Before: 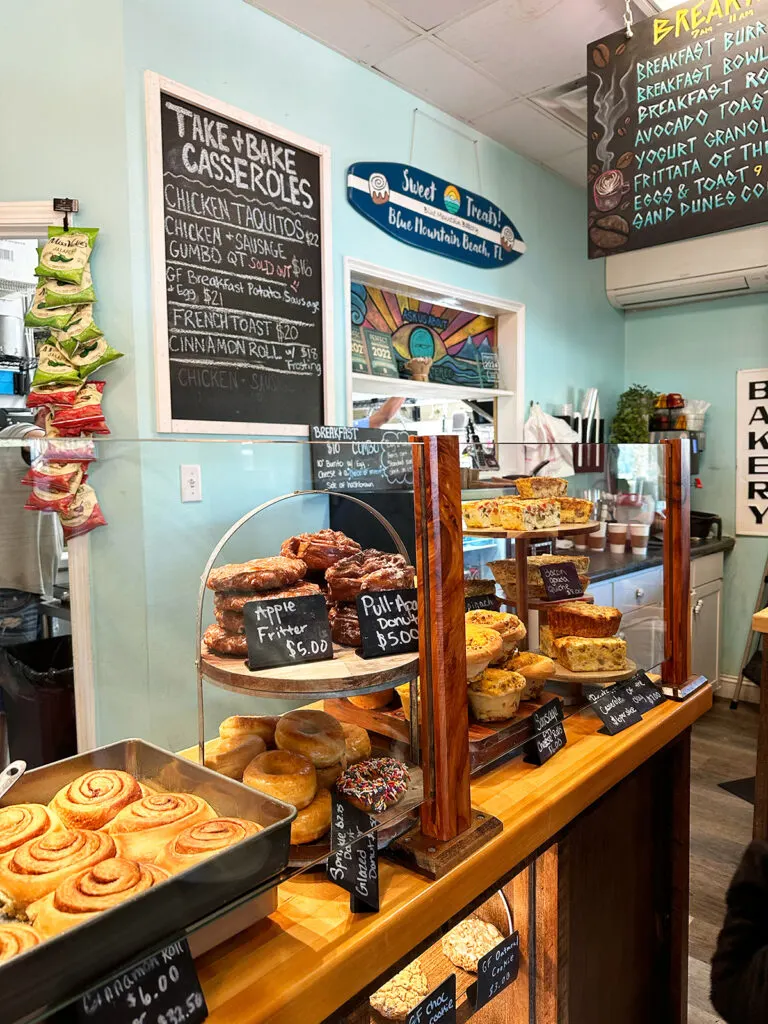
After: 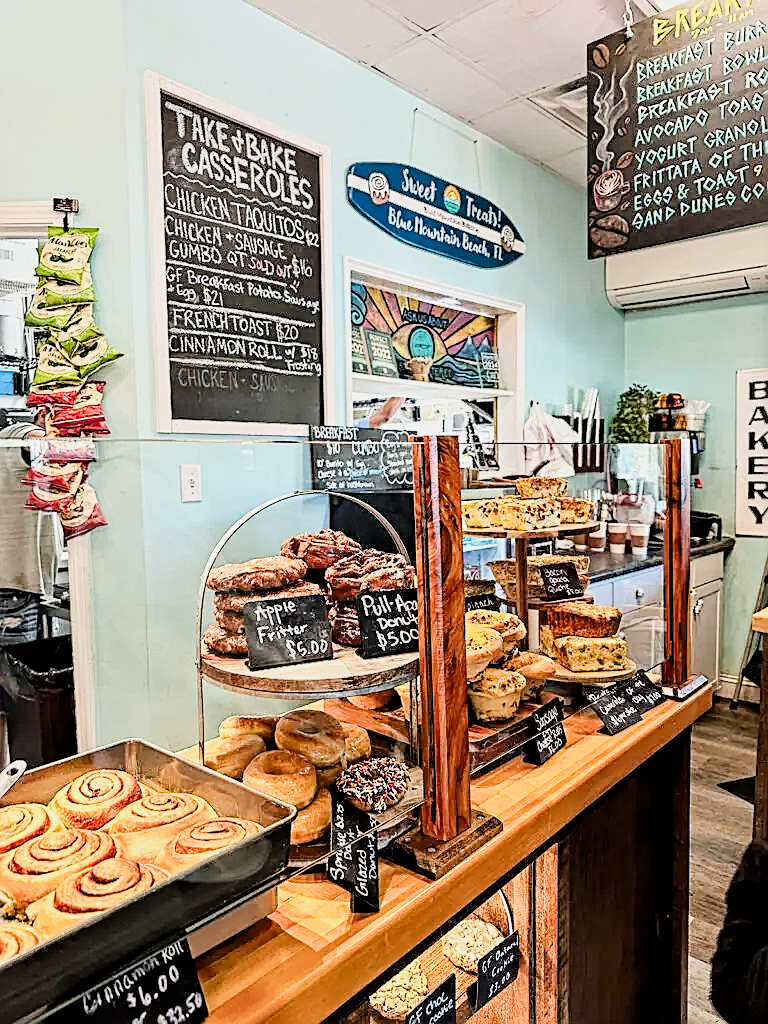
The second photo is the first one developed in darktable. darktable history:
filmic rgb: black relative exposure -9.22 EV, white relative exposure 6.77 EV, hardness 3.07, contrast 1.05
exposure: black level correction 0, exposure 1.1 EV, compensate highlight preservation false
sharpen: amount 0.6
contrast equalizer: octaves 7, y [[0.5, 0.542, 0.583, 0.625, 0.667, 0.708], [0.5 ×6], [0.5 ×6], [0 ×6], [0 ×6]]
